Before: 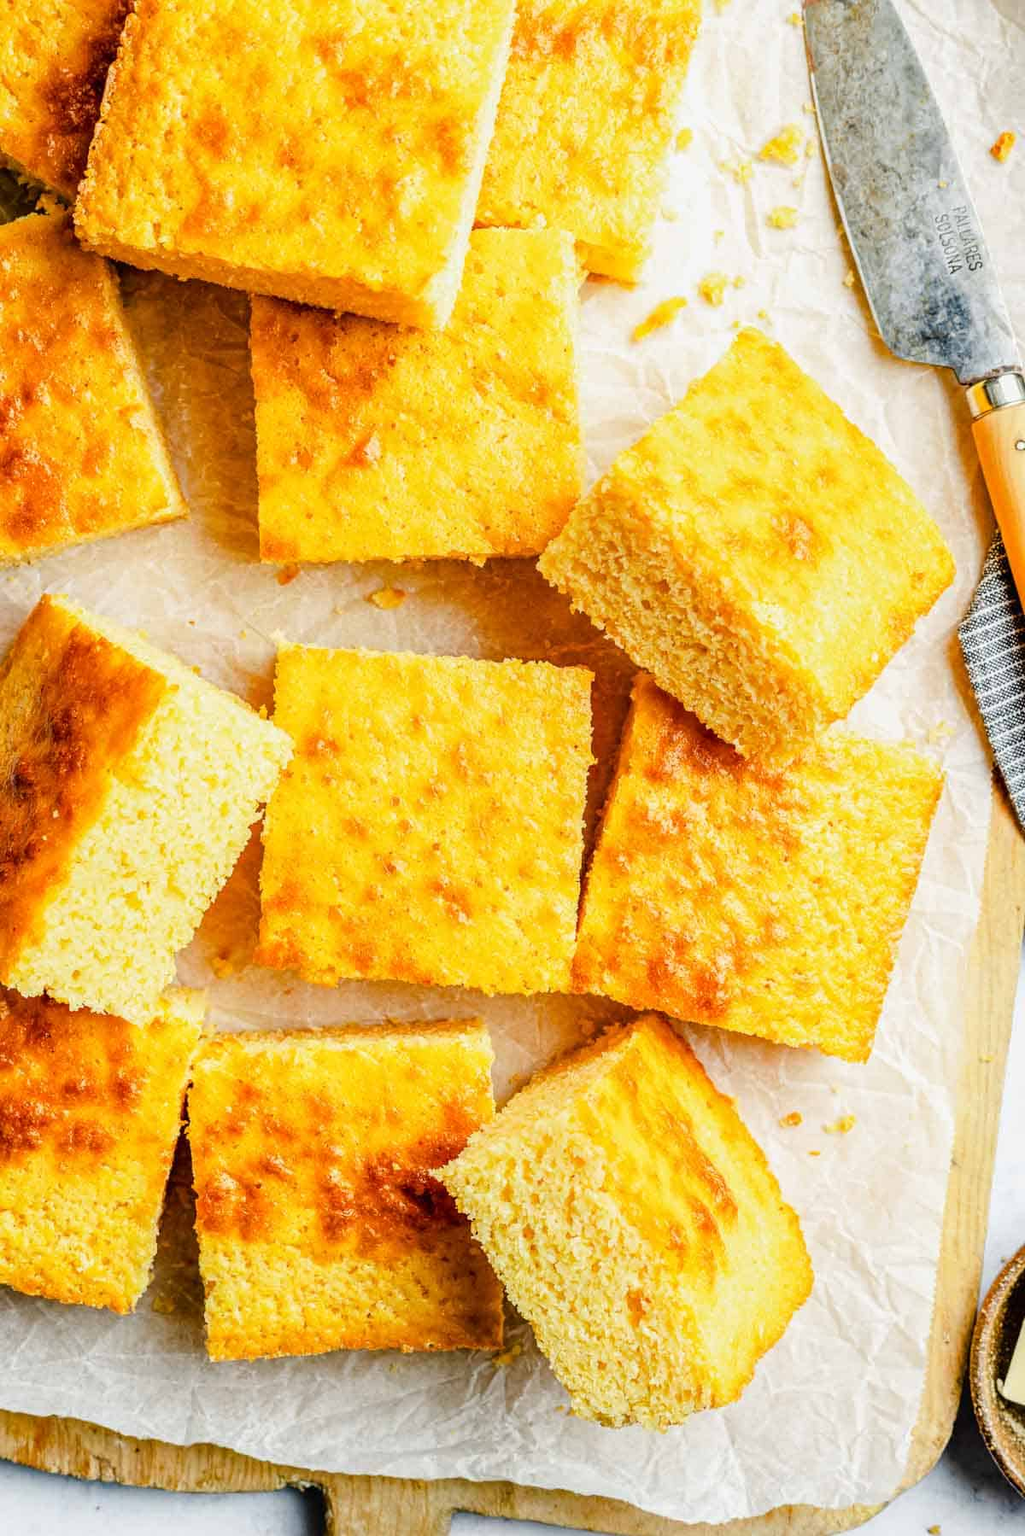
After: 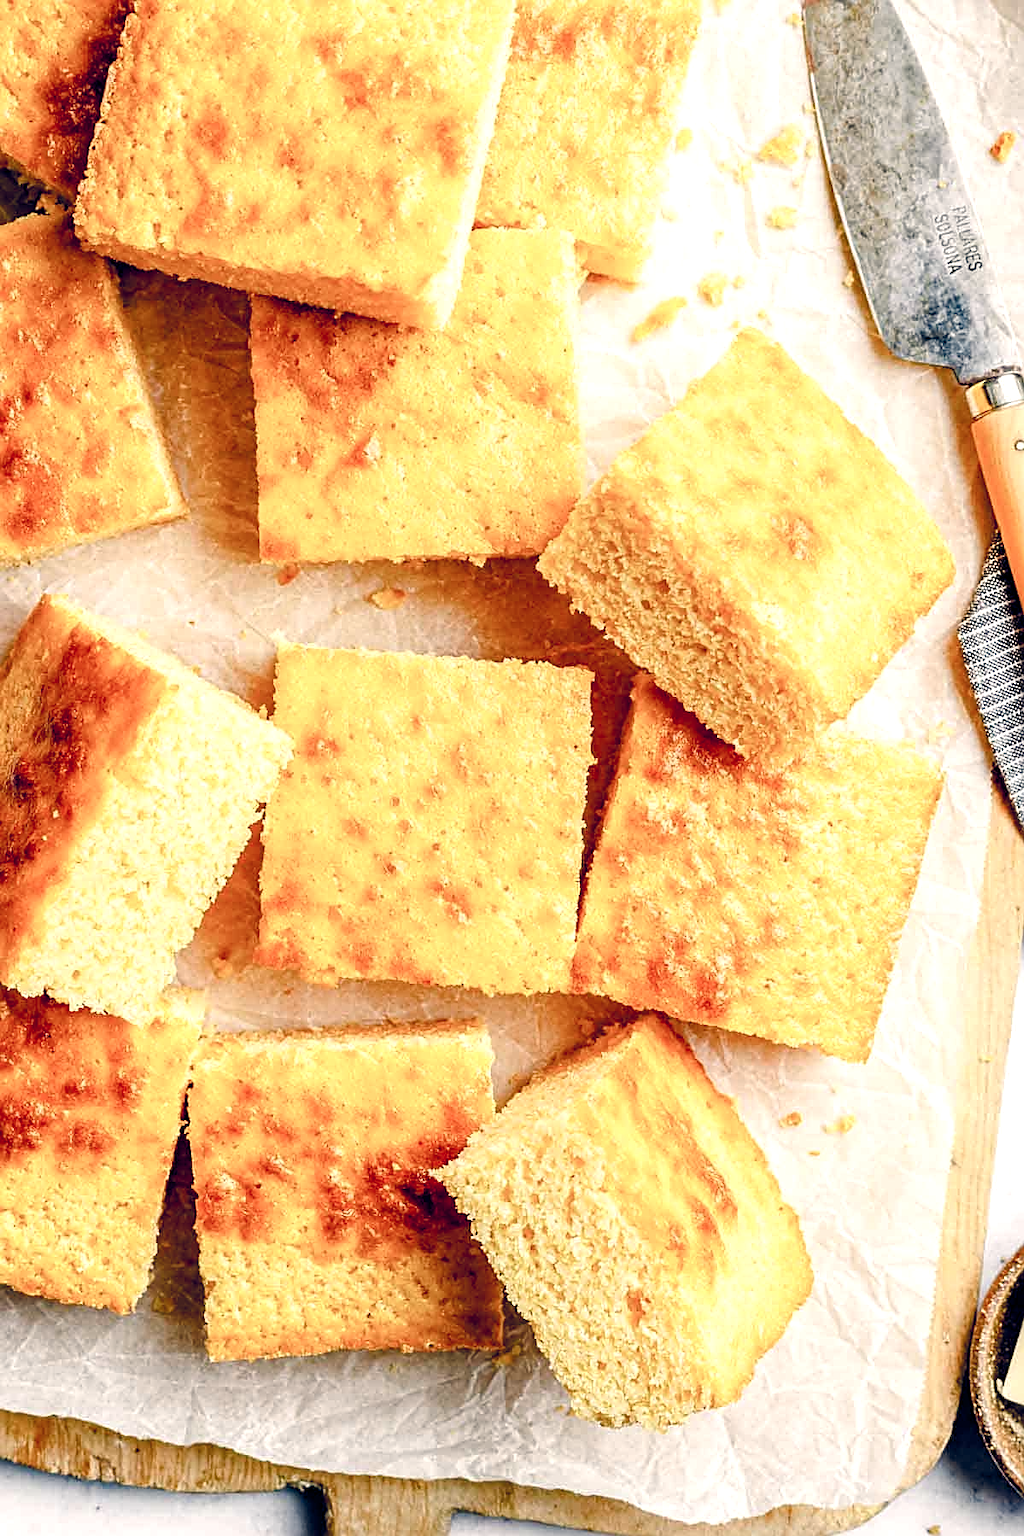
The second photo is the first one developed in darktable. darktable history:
color balance rgb: highlights gain › chroma 2.94%, highlights gain › hue 60.57°, global offset › chroma 0.25%, global offset › hue 256.52°, perceptual saturation grading › global saturation 20%, perceptual saturation grading › highlights -50%, perceptual saturation grading › shadows 30%, contrast 15%
sharpen: on, module defaults
